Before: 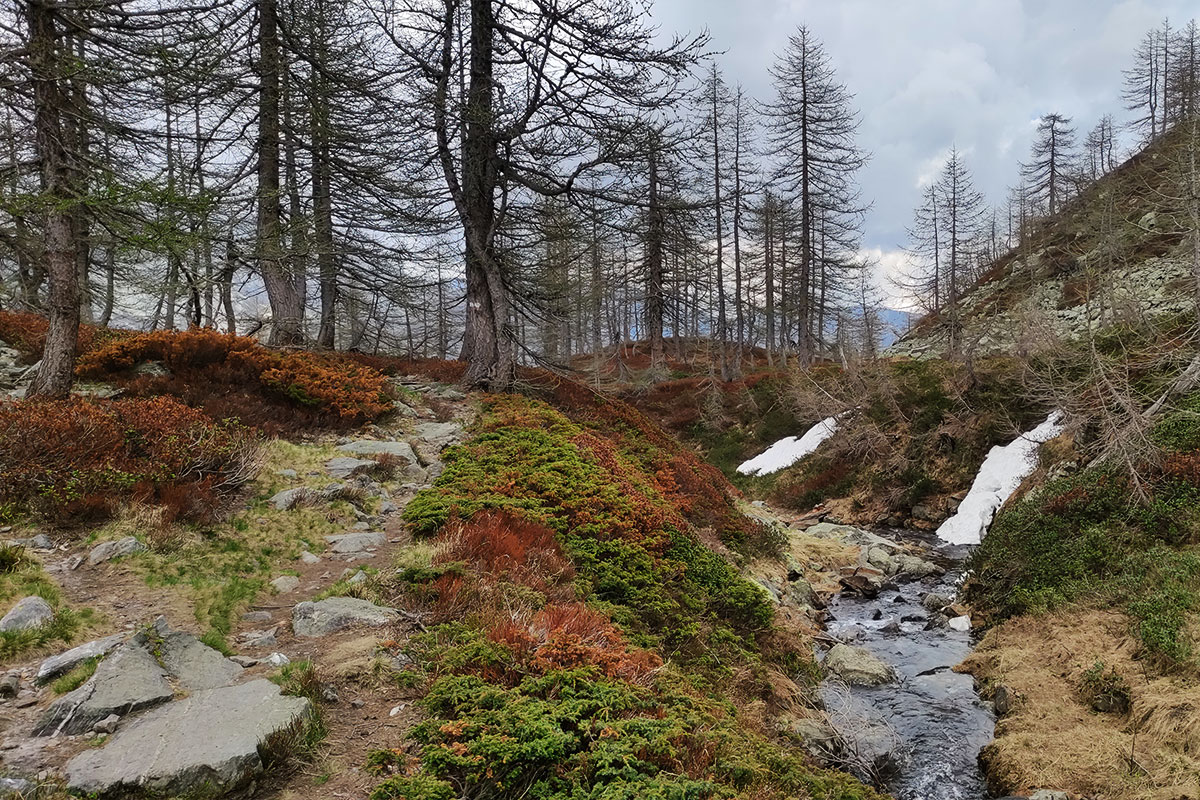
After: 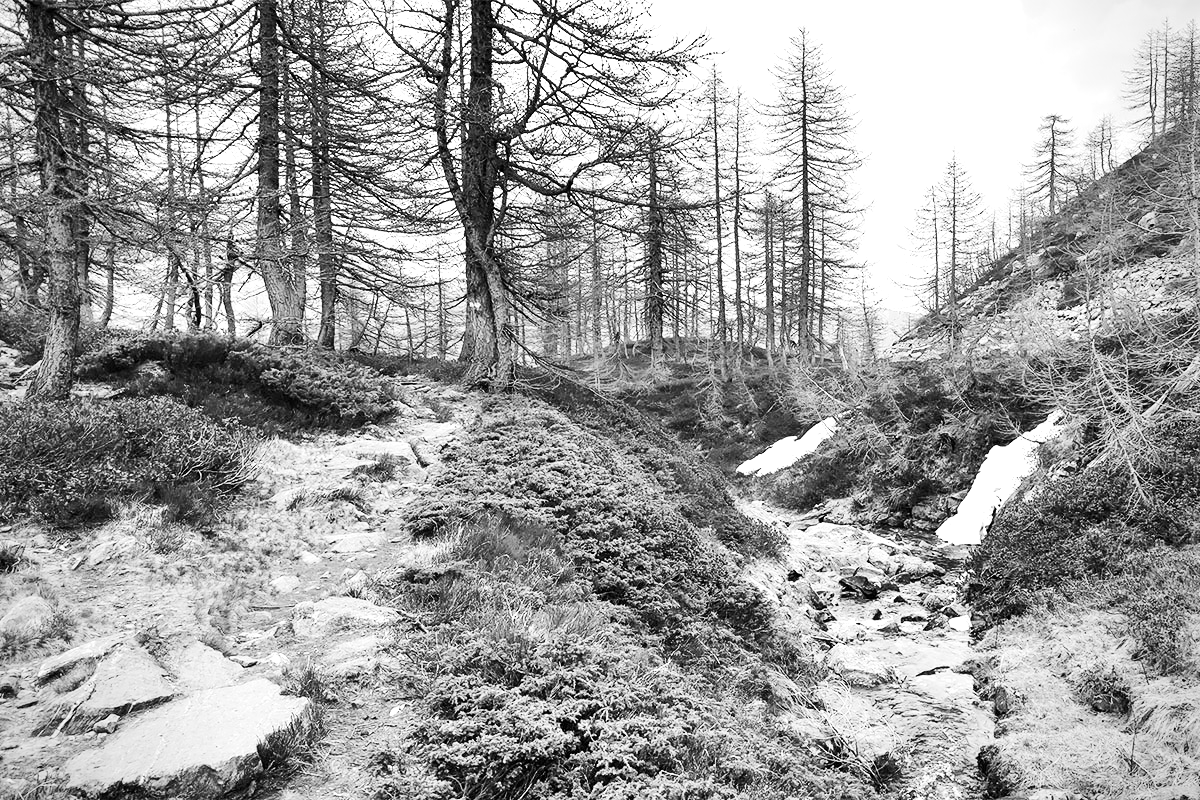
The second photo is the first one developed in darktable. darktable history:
exposure: black level correction 0.001, exposure 1.3 EV, compensate highlight preservation false
tone curve: curves: ch0 [(0, 0.003) (0.044, 0.032) (0.12, 0.089) (0.197, 0.168) (0.281, 0.273) (0.468, 0.548) (0.588, 0.71) (0.701, 0.815) (0.86, 0.922) (1, 0.982)]; ch1 [(0, 0) (0.247, 0.215) (0.433, 0.382) (0.466, 0.426) (0.493, 0.481) (0.501, 0.5) (0.517, 0.524) (0.557, 0.582) (0.598, 0.651) (0.671, 0.735) (0.796, 0.85) (1, 1)]; ch2 [(0, 0) (0.249, 0.216) (0.357, 0.317) (0.448, 0.432) (0.478, 0.492) (0.498, 0.499) (0.517, 0.53) (0.537, 0.57) (0.569, 0.623) (0.61, 0.663) (0.706, 0.75) (0.808, 0.809) (0.991, 0.968)], color space Lab, independent channels, preserve colors none
monochrome: size 3.1
vignetting: fall-off radius 60.92%
